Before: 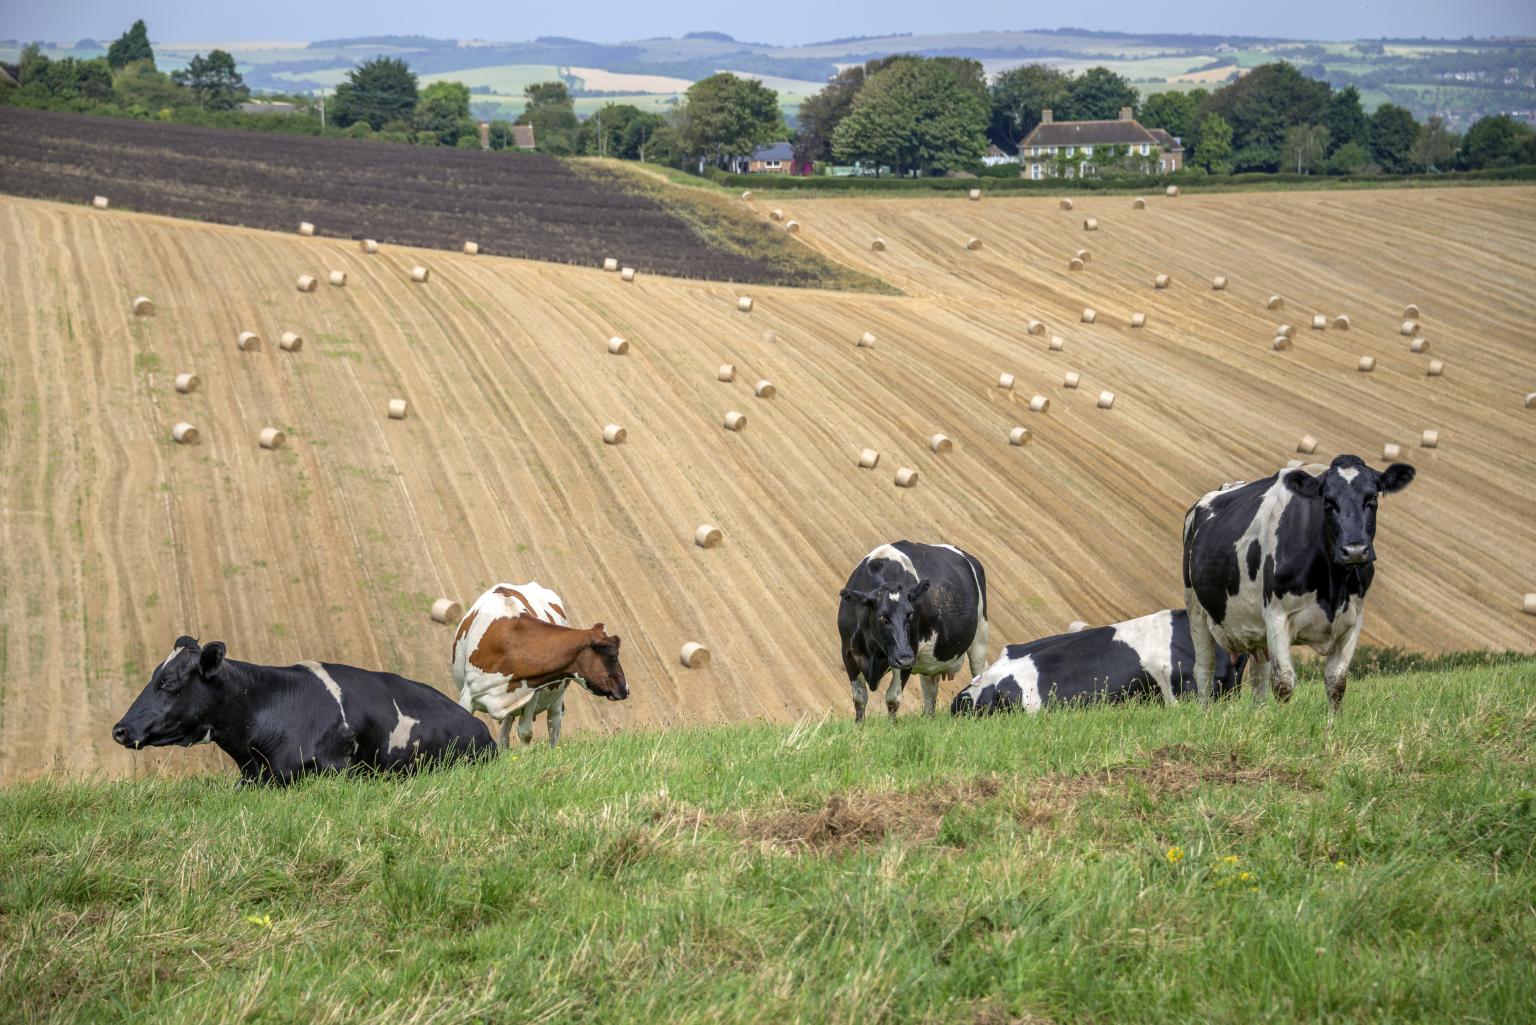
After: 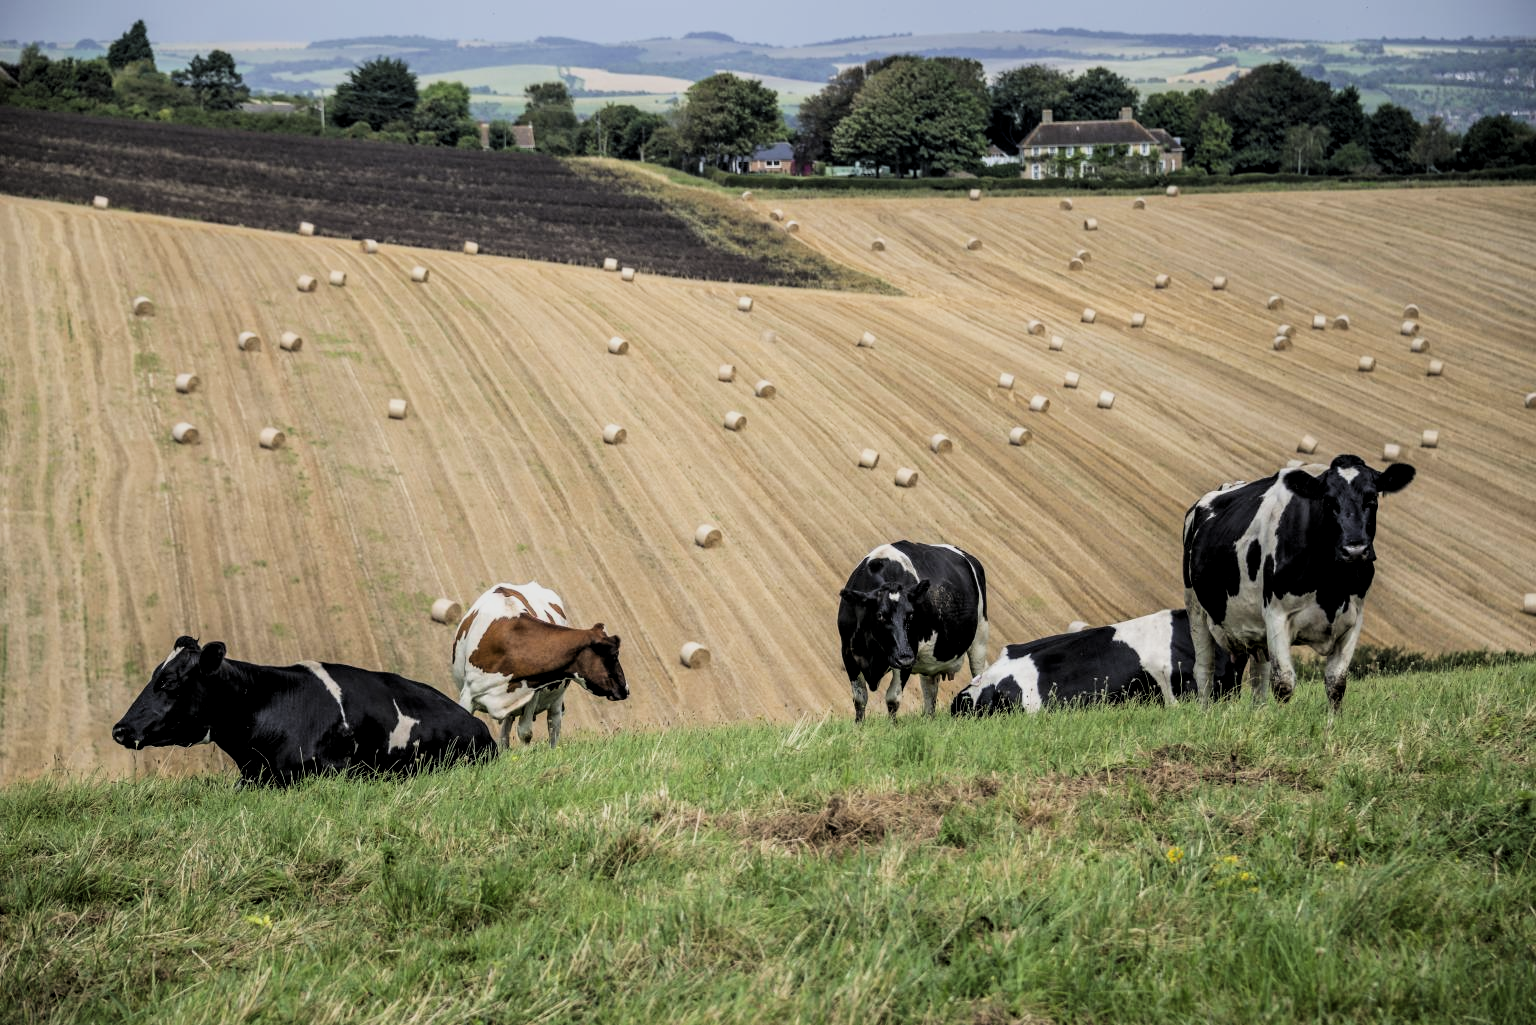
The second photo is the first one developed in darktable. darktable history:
filmic rgb: black relative exposure -5 EV, hardness 2.88, contrast 1.3, highlights saturation mix -10%
levels: levels [0.029, 0.545, 0.971]
